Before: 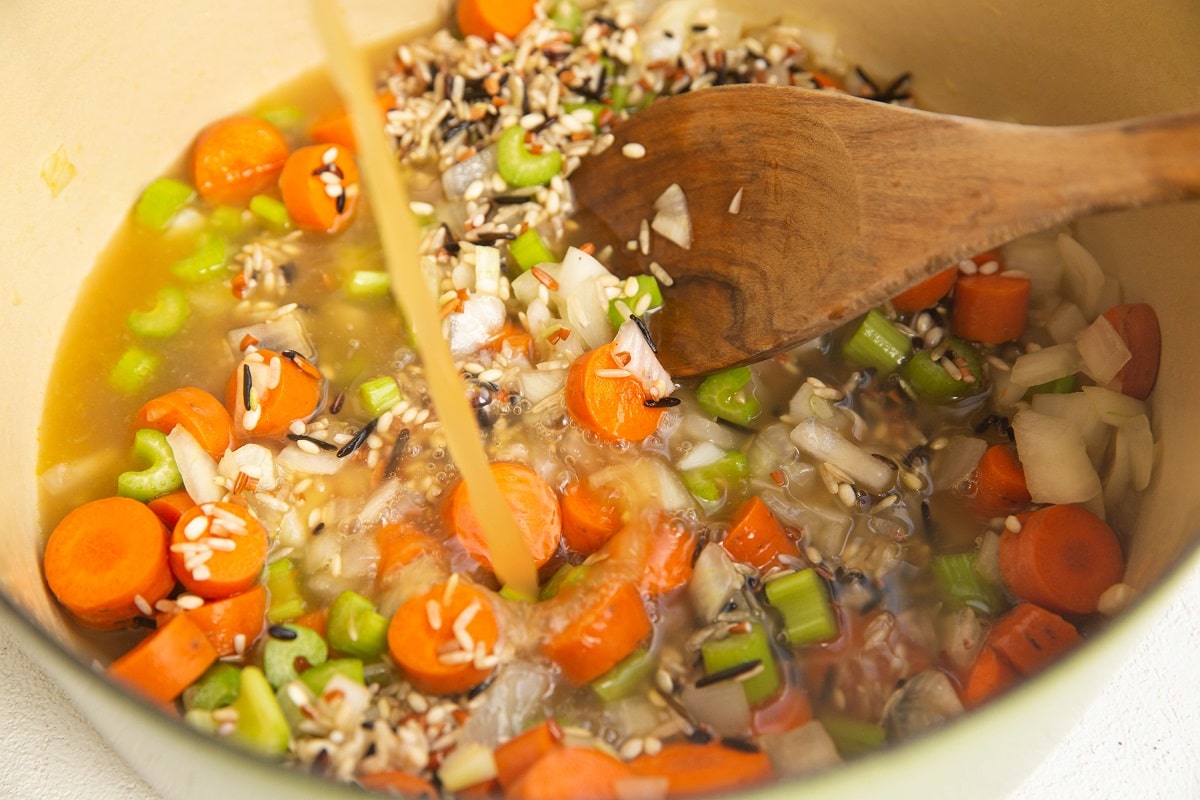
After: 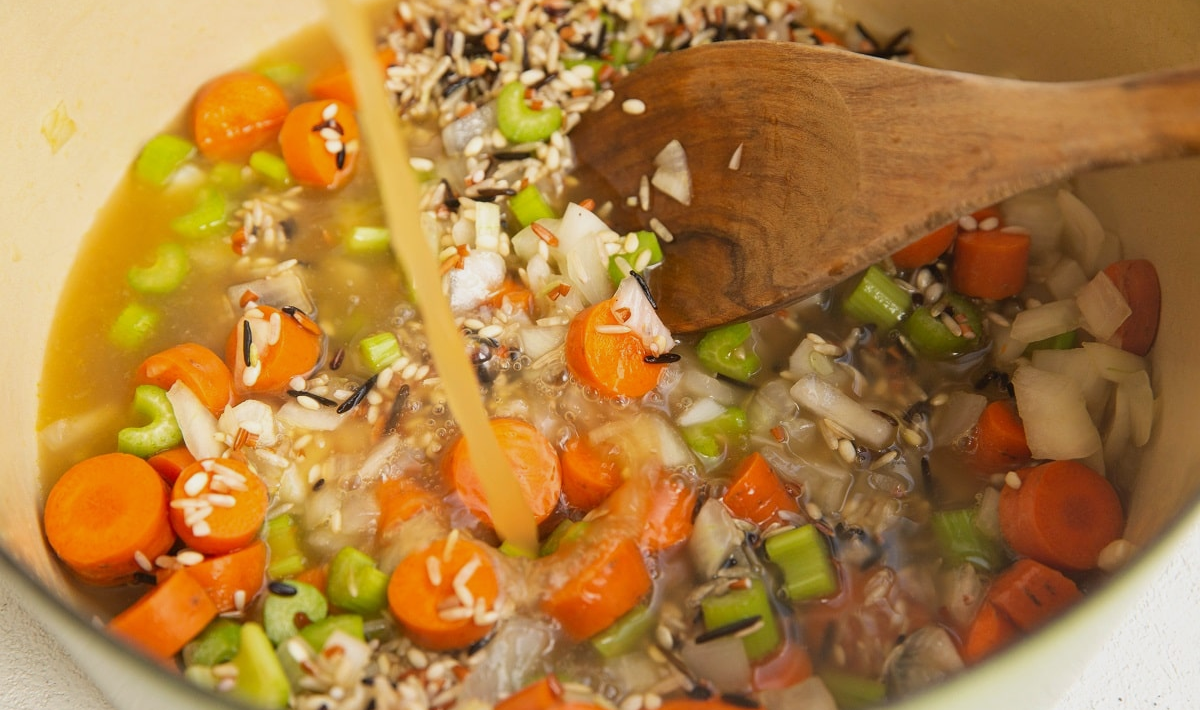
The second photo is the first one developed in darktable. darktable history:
exposure: exposure -0.211 EV, compensate highlight preservation false
crop and rotate: top 5.6%, bottom 5.642%
